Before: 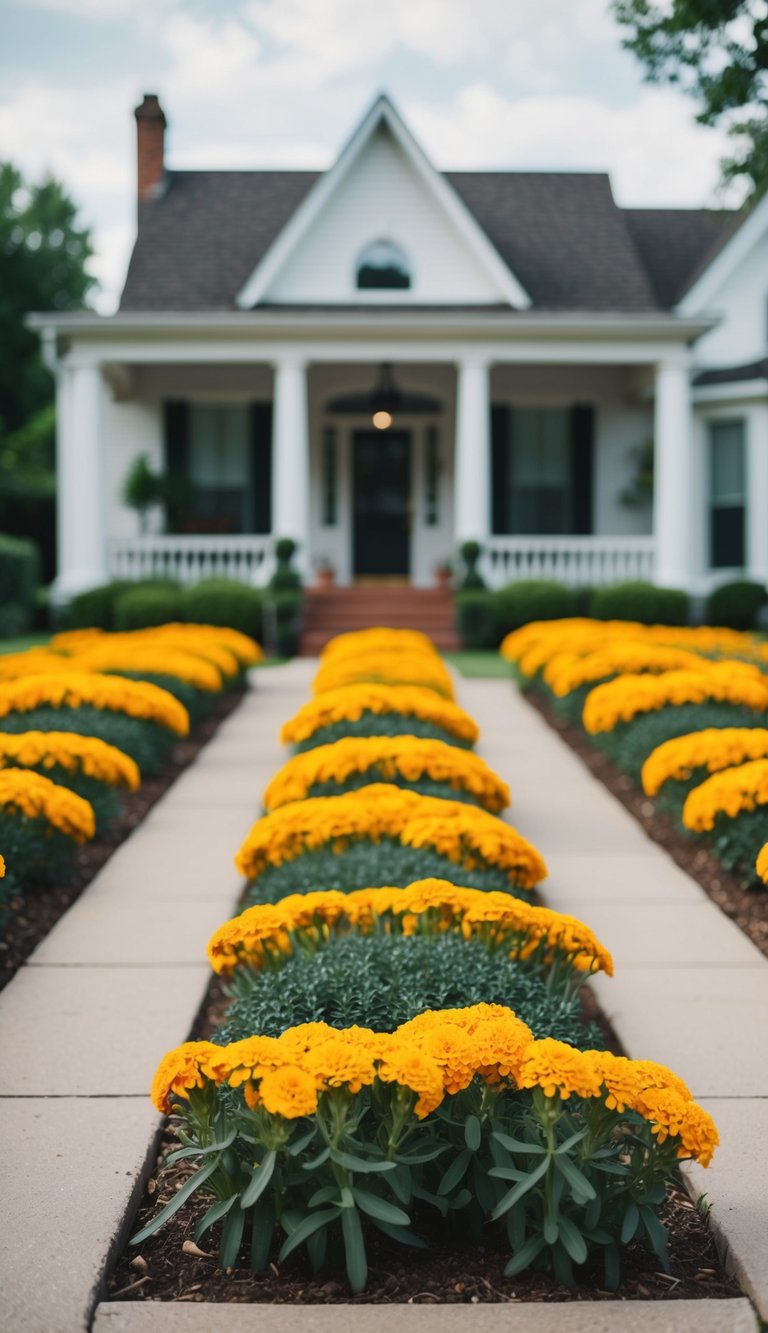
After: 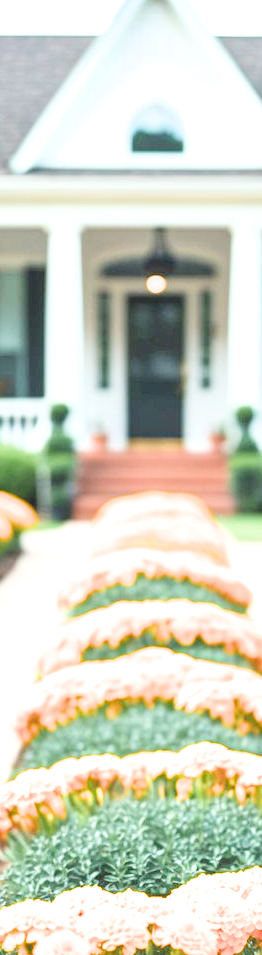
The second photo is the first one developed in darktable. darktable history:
crop and rotate: left 29.54%, top 10.252%, right 36.331%, bottom 18.05%
exposure: exposure 3.027 EV, compensate highlight preservation false
local contrast: on, module defaults
filmic rgb: black relative exposure -7.65 EV, white relative exposure 4.56 EV, threshold 2.99 EV, hardness 3.61, enable highlight reconstruction true
